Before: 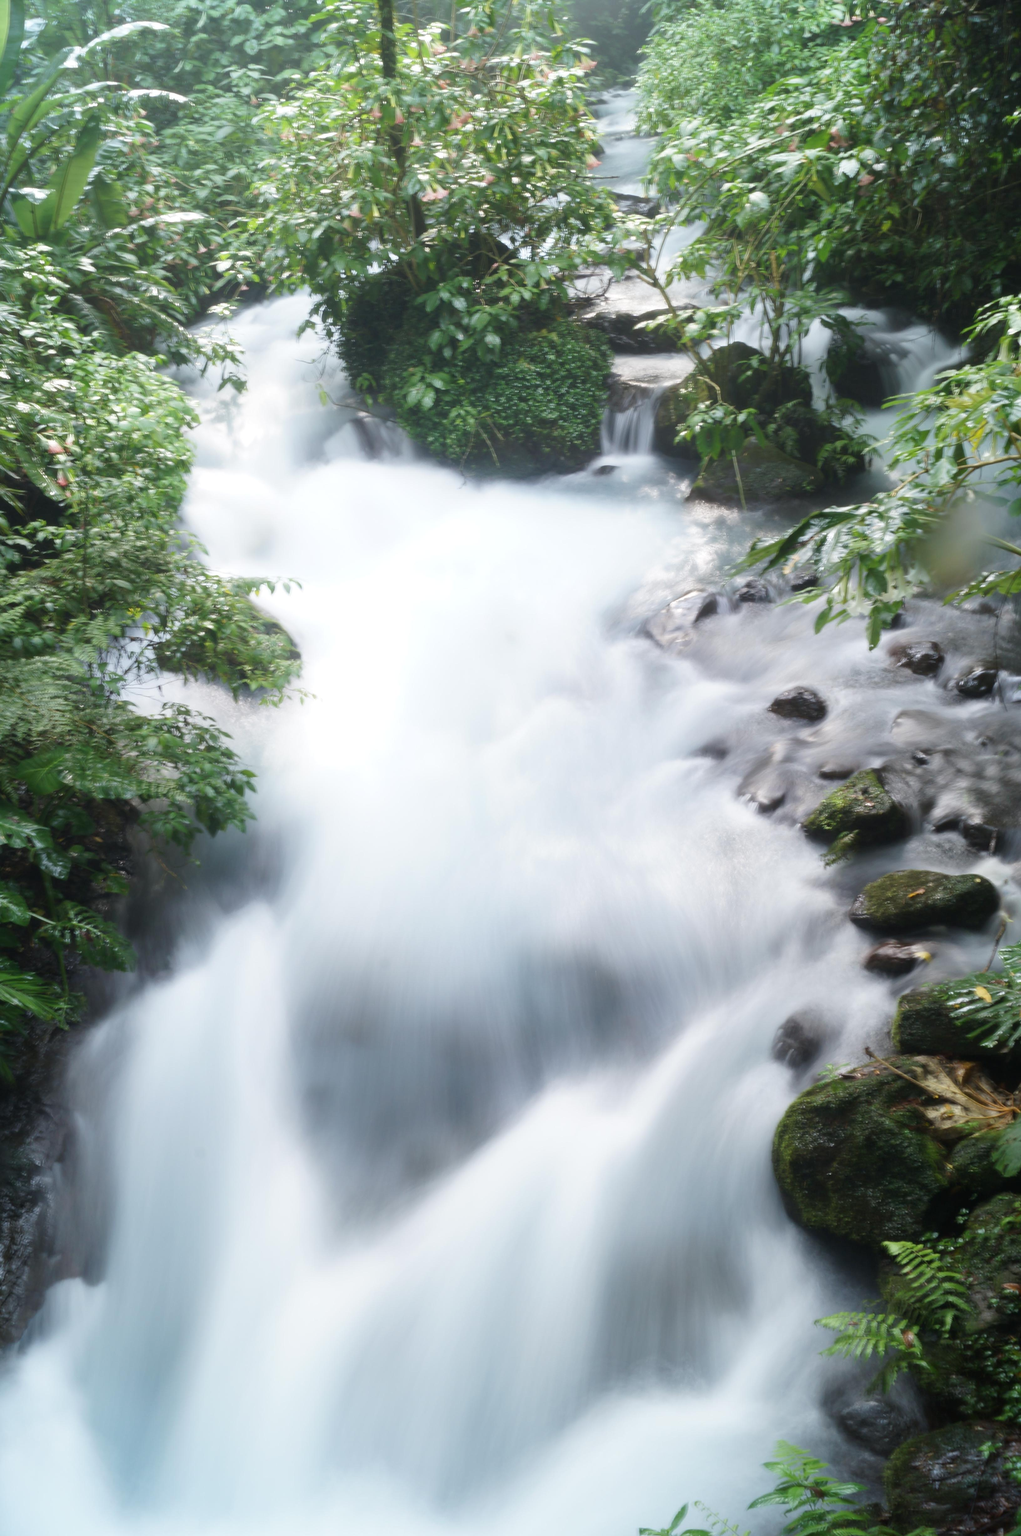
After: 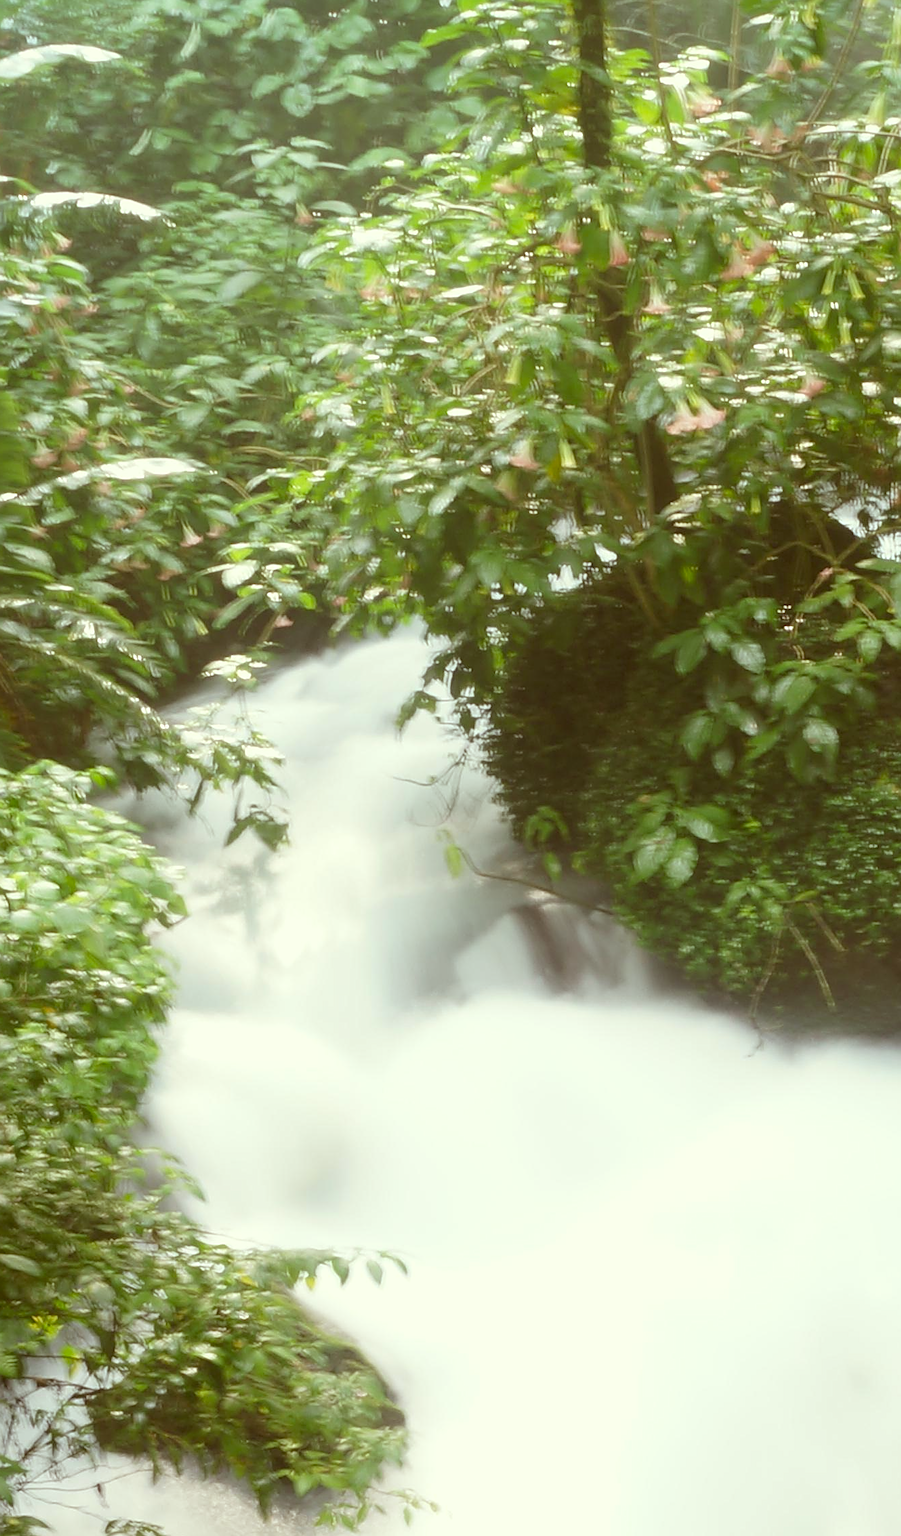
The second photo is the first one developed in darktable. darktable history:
sharpen: on, module defaults
color correction: highlights a* -5.48, highlights b* 9.79, shadows a* 9.38, shadows b* 24.97
crop and rotate: left 11.157%, top 0.096%, right 48.057%, bottom 53.733%
